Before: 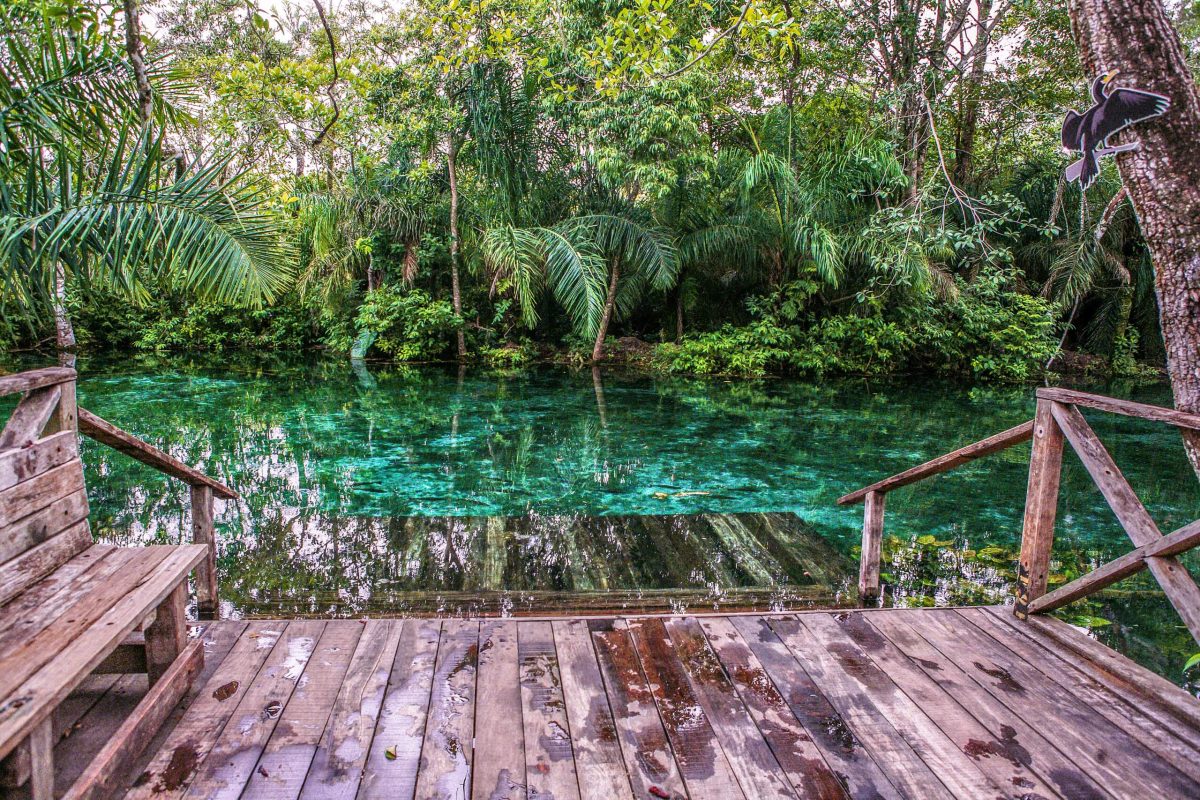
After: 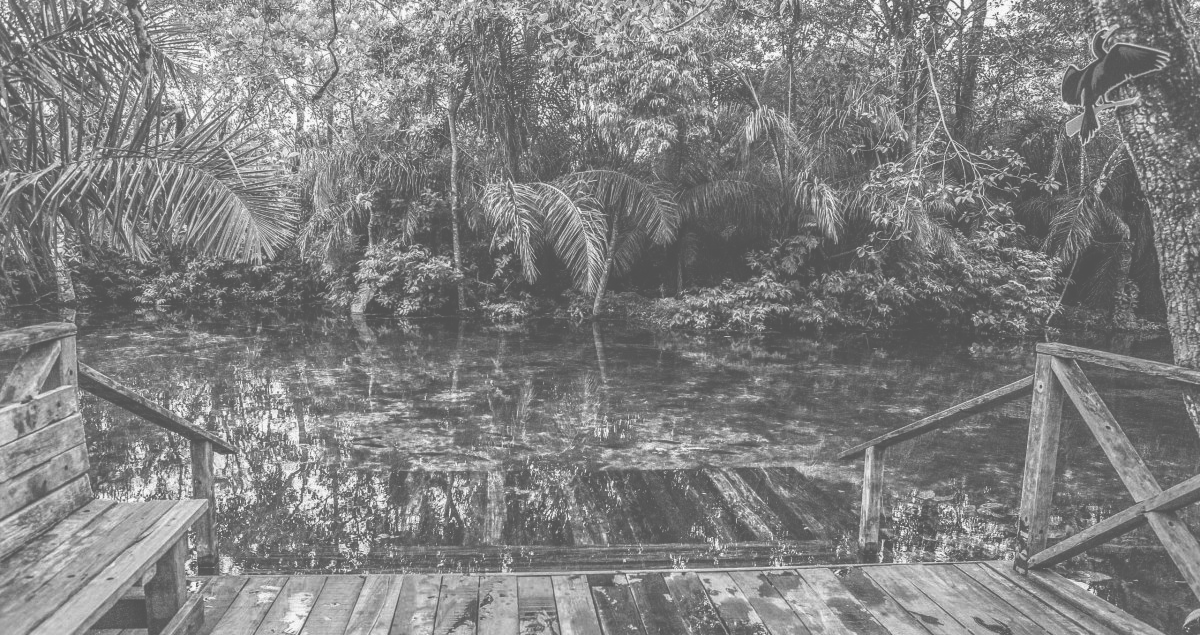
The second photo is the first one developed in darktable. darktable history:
monochrome: on, module defaults
exposure: black level correction -0.087, compensate highlight preservation false
white balance: red 0.924, blue 1.095
crop and rotate: top 5.667%, bottom 14.937%
